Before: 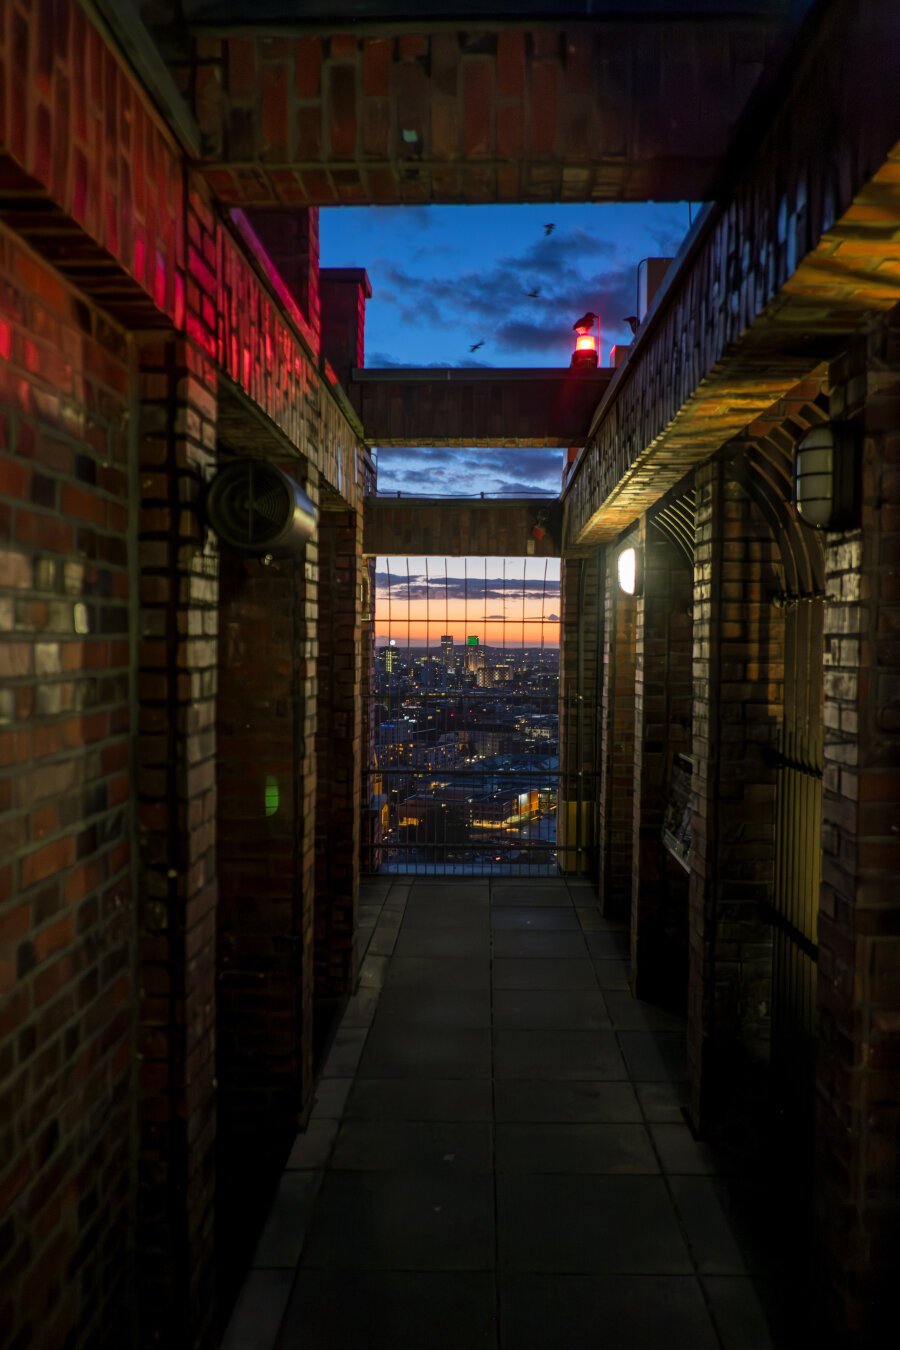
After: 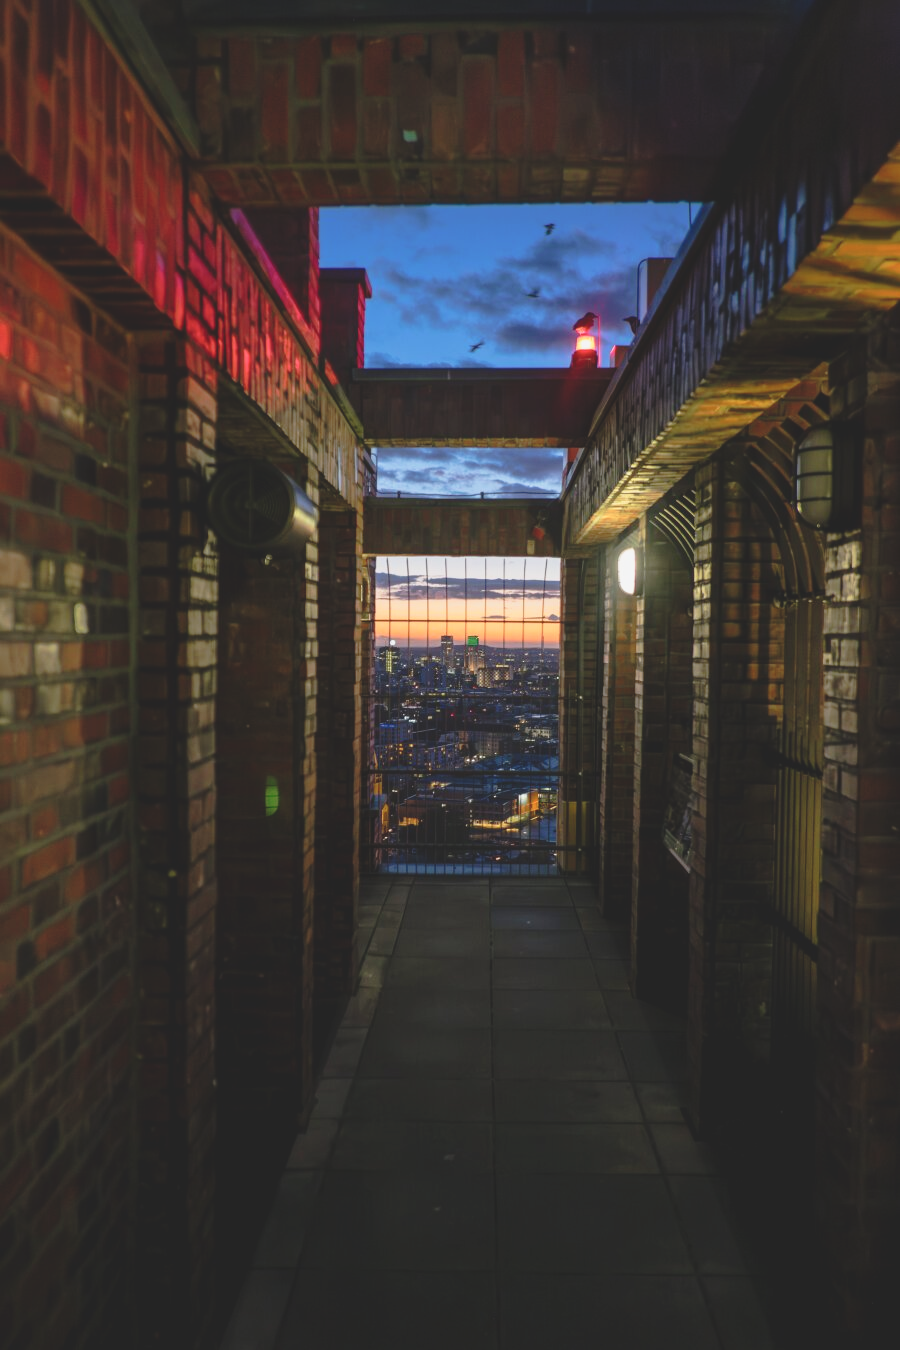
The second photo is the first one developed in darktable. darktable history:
tone curve: curves: ch0 [(0, 0) (0.062, 0.023) (0.168, 0.142) (0.359, 0.44) (0.469, 0.544) (0.634, 0.722) (0.839, 0.909) (0.998, 0.978)]; ch1 [(0, 0) (0.437, 0.453) (0.472, 0.47) (0.502, 0.504) (0.527, 0.546) (0.568, 0.619) (0.608, 0.665) (0.669, 0.748) (0.859, 0.899) (1, 1)]; ch2 [(0, 0) (0.33, 0.301) (0.421, 0.443) (0.473, 0.501) (0.504, 0.504) (0.535, 0.564) (0.575, 0.625) (0.608, 0.676) (1, 1)], preserve colors none
exposure: black level correction -0.025, exposure -0.12 EV, compensate highlight preservation false
